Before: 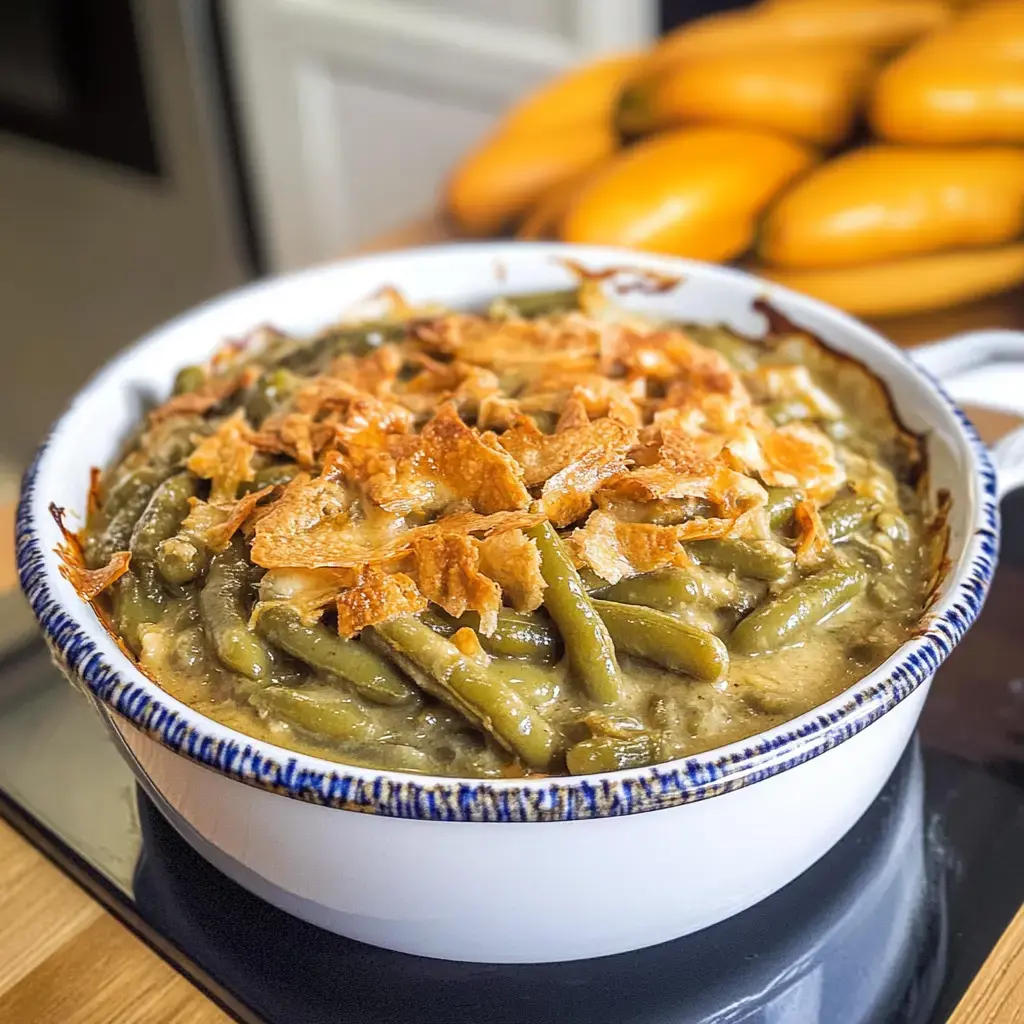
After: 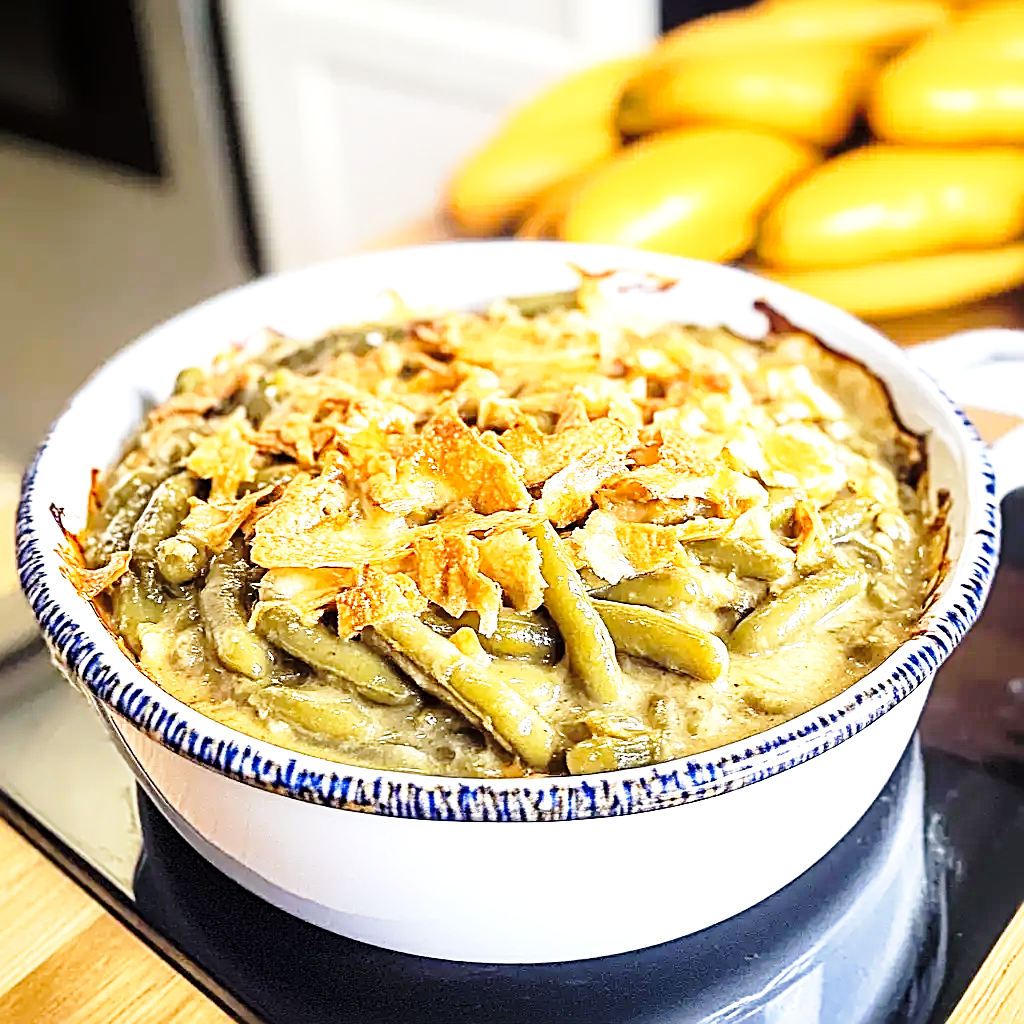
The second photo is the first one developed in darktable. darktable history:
sharpen: radius 2.983, amount 0.758
base curve: curves: ch0 [(0, 0) (0.028, 0.03) (0.121, 0.232) (0.46, 0.748) (0.859, 0.968) (1, 1)], preserve colors none
tone equalizer: -8 EV -0.759 EV, -7 EV -0.678 EV, -6 EV -0.604 EV, -5 EV -0.369 EV, -3 EV 0.396 EV, -2 EV 0.6 EV, -1 EV 0.677 EV, +0 EV 0.735 EV
